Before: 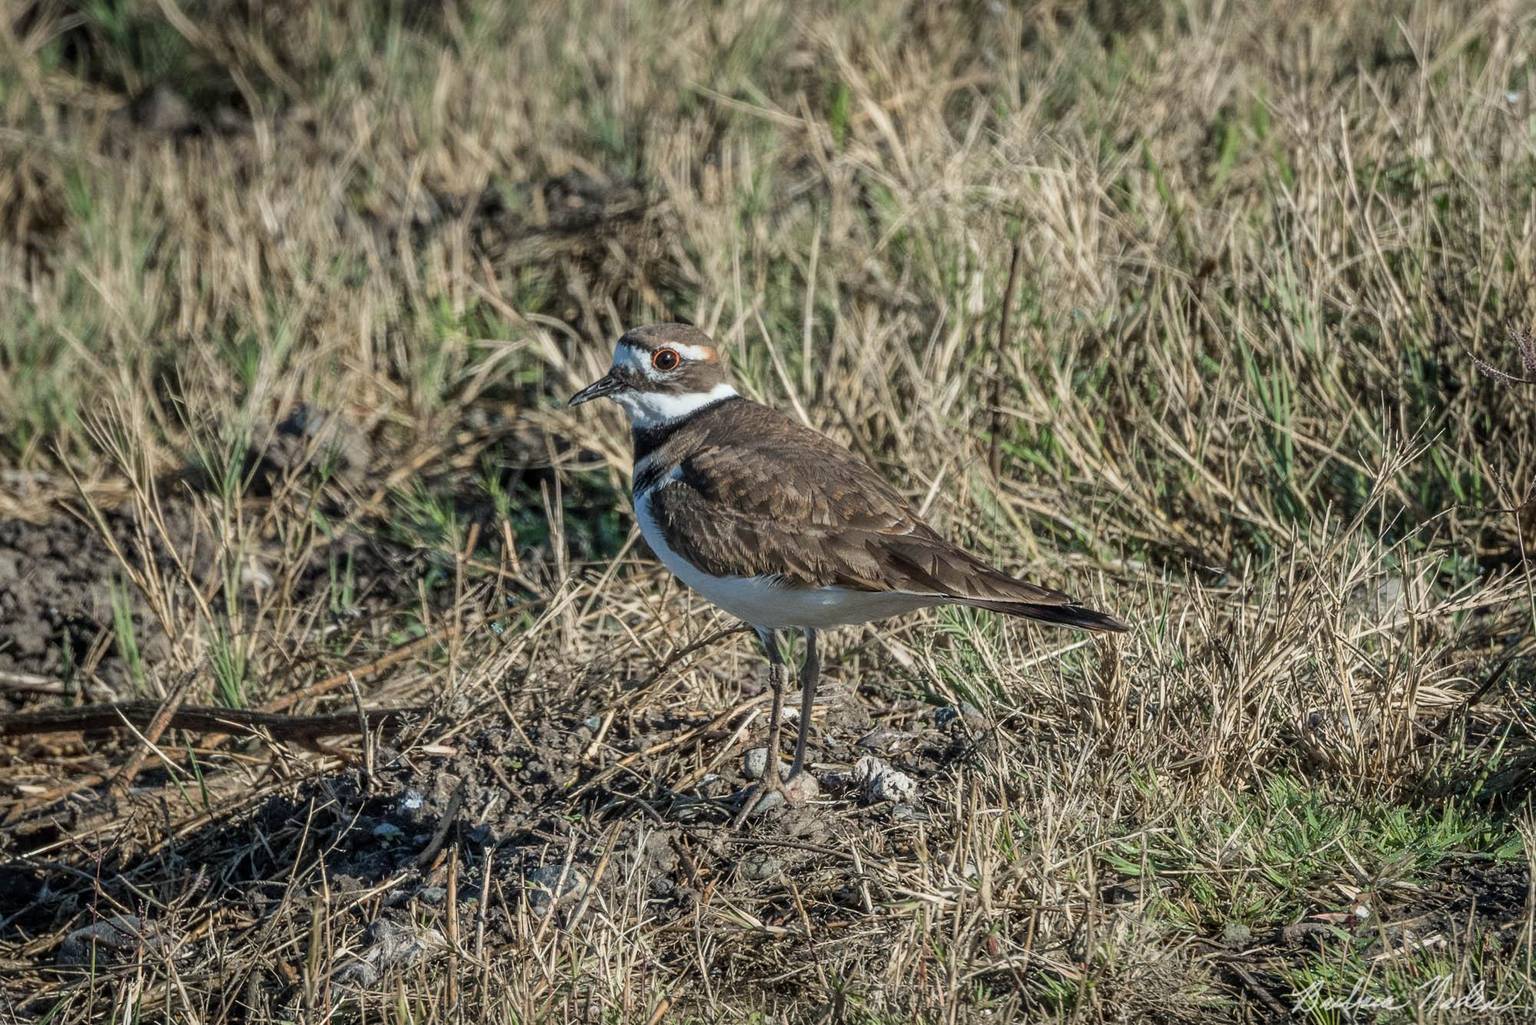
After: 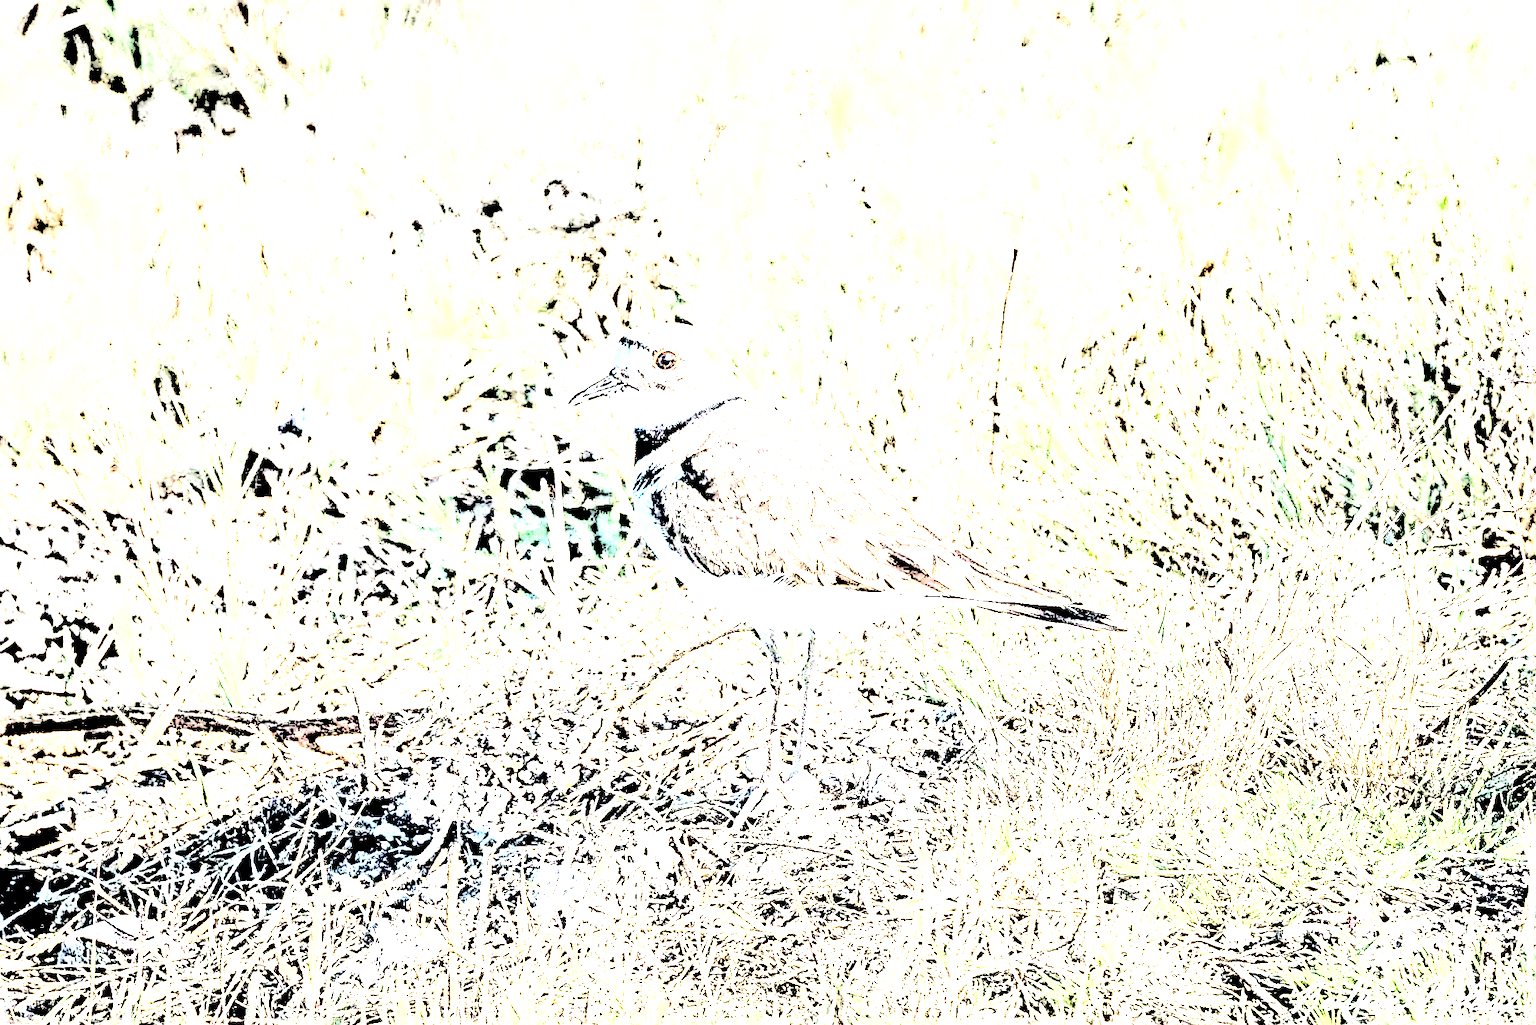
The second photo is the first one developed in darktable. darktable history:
haze removal: compatibility mode true, adaptive false
exposure: black level correction 0, exposure 1.897 EV, compensate exposure bias true, compensate highlight preservation false
tone curve: curves: ch0 [(0, 0) (0.058, 0.027) (0.214, 0.183) (0.295, 0.288) (0.48, 0.541) (0.658, 0.703) (0.741, 0.775) (0.844, 0.866) (0.986, 0.957)]; ch1 [(0, 0) (0.172, 0.123) (0.312, 0.296) (0.437, 0.429) (0.471, 0.469) (0.502, 0.5) (0.513, 0.515) (0.572, 0.603) (0.617, 0.653) (0.68, 0.724) (0.889, 0.924) (1, 1)]; ch2 [(0, 0) (0.411, 0.424) (0.489, 0.49) (0.502, 0.5) (0.512, 0.524) (0.549, 0.578) (0.604, 0.628) (0.709, 0.748) (1, 1)]
local contrast: mode bilateral grid, contrast 28, coarseness 17, detail 116%, midtone range 0.2
sharpen: radius 3.968
levels: levels [0.246, 0.256, 0.506]
contrast brightness saturation: contrast 0.568, brightness 0.575, saturation -0.325
tone equalizer: on, module defaults
